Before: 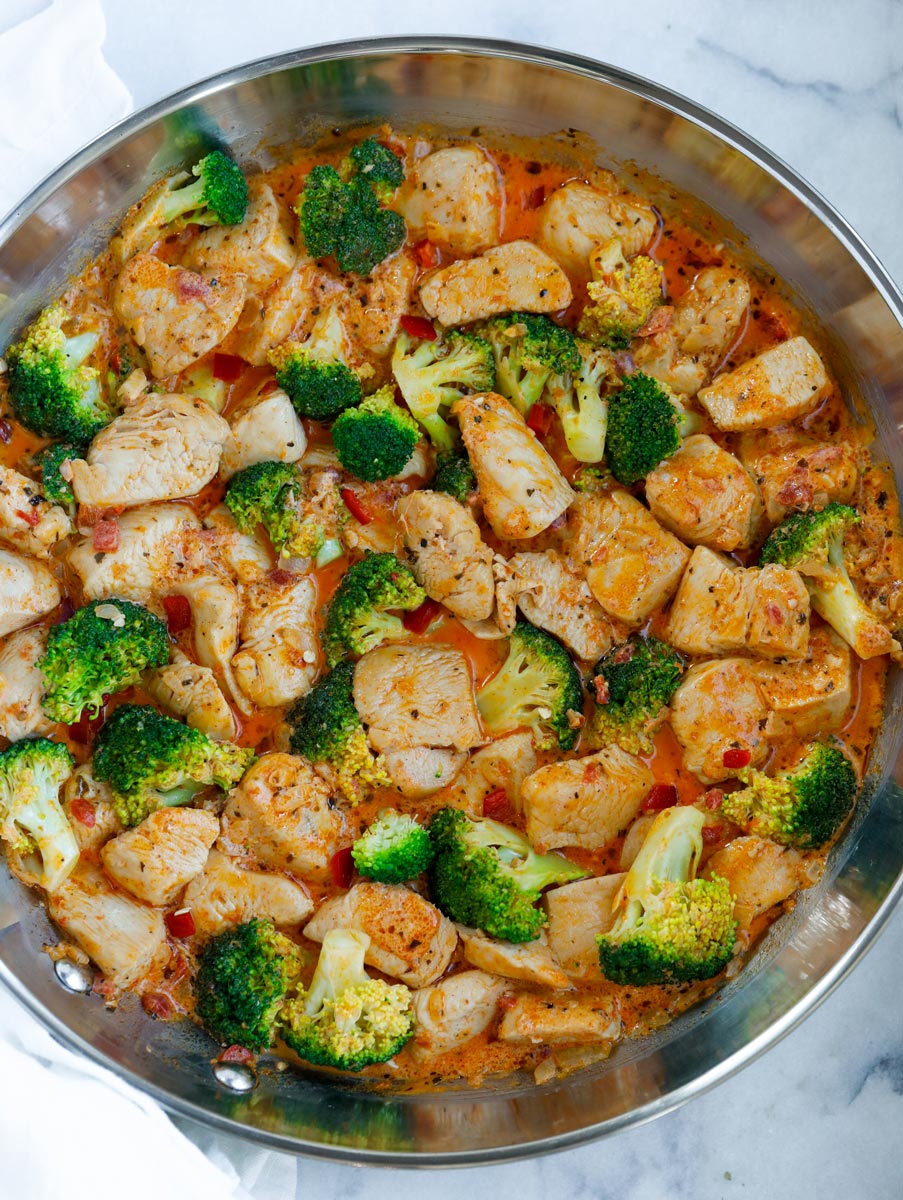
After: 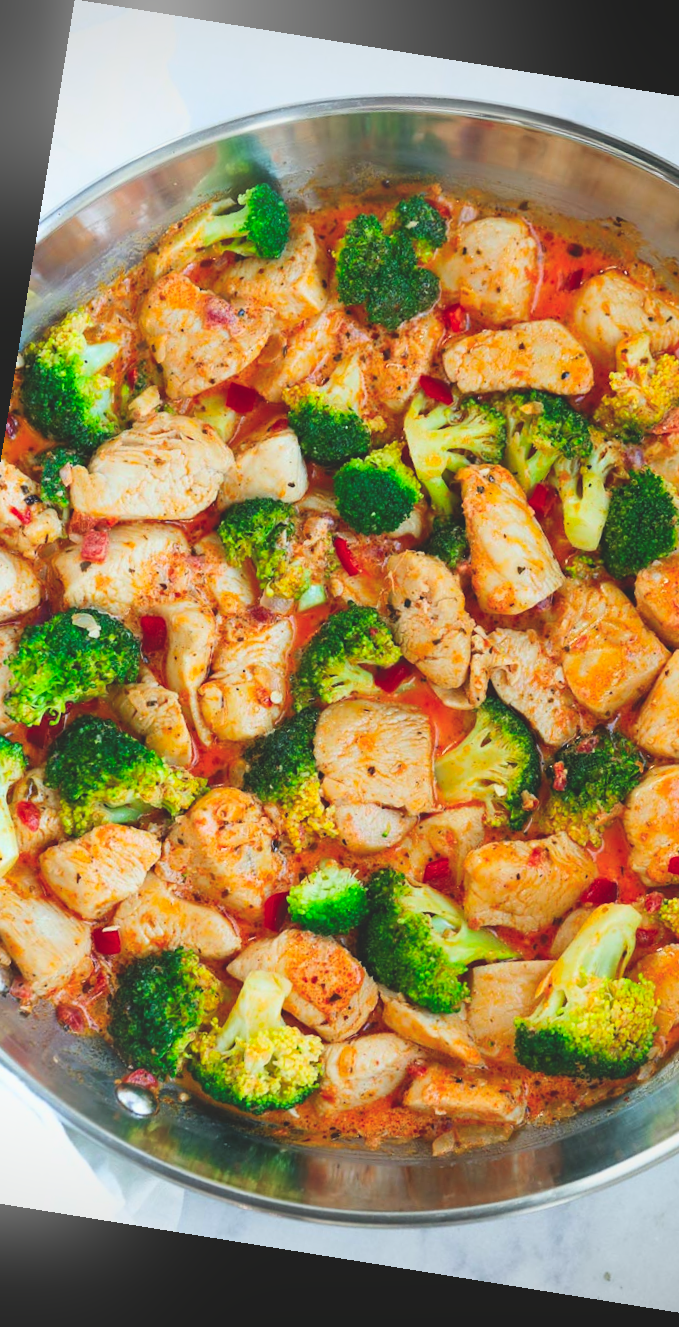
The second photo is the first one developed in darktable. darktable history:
contrast brightness saturation: contrast 0.2, brightness 0.16, saturation 0.22
vignetting: fall-off start 100%, brightness -0.282, width/height ratio 1.31
rotate and perspective: rotation 9.12°, automatic cropping off
bloom: size 13.65%, threshold 98.39%, strength 4.82%
crop: left 10.644%, right 26.528%
color calibration: output R [0.946, 0.065, -0.013, 0], output G [-0.246, 1.264, -0.017, 0], output B [0.046, -0.098, 1.05, 0], illuminant custom, x 0.344, y 0.359, temperature 5045.54 K
exposure: black level correction -0.015, exposure -0.125 EV, compensate highlight preservation false
